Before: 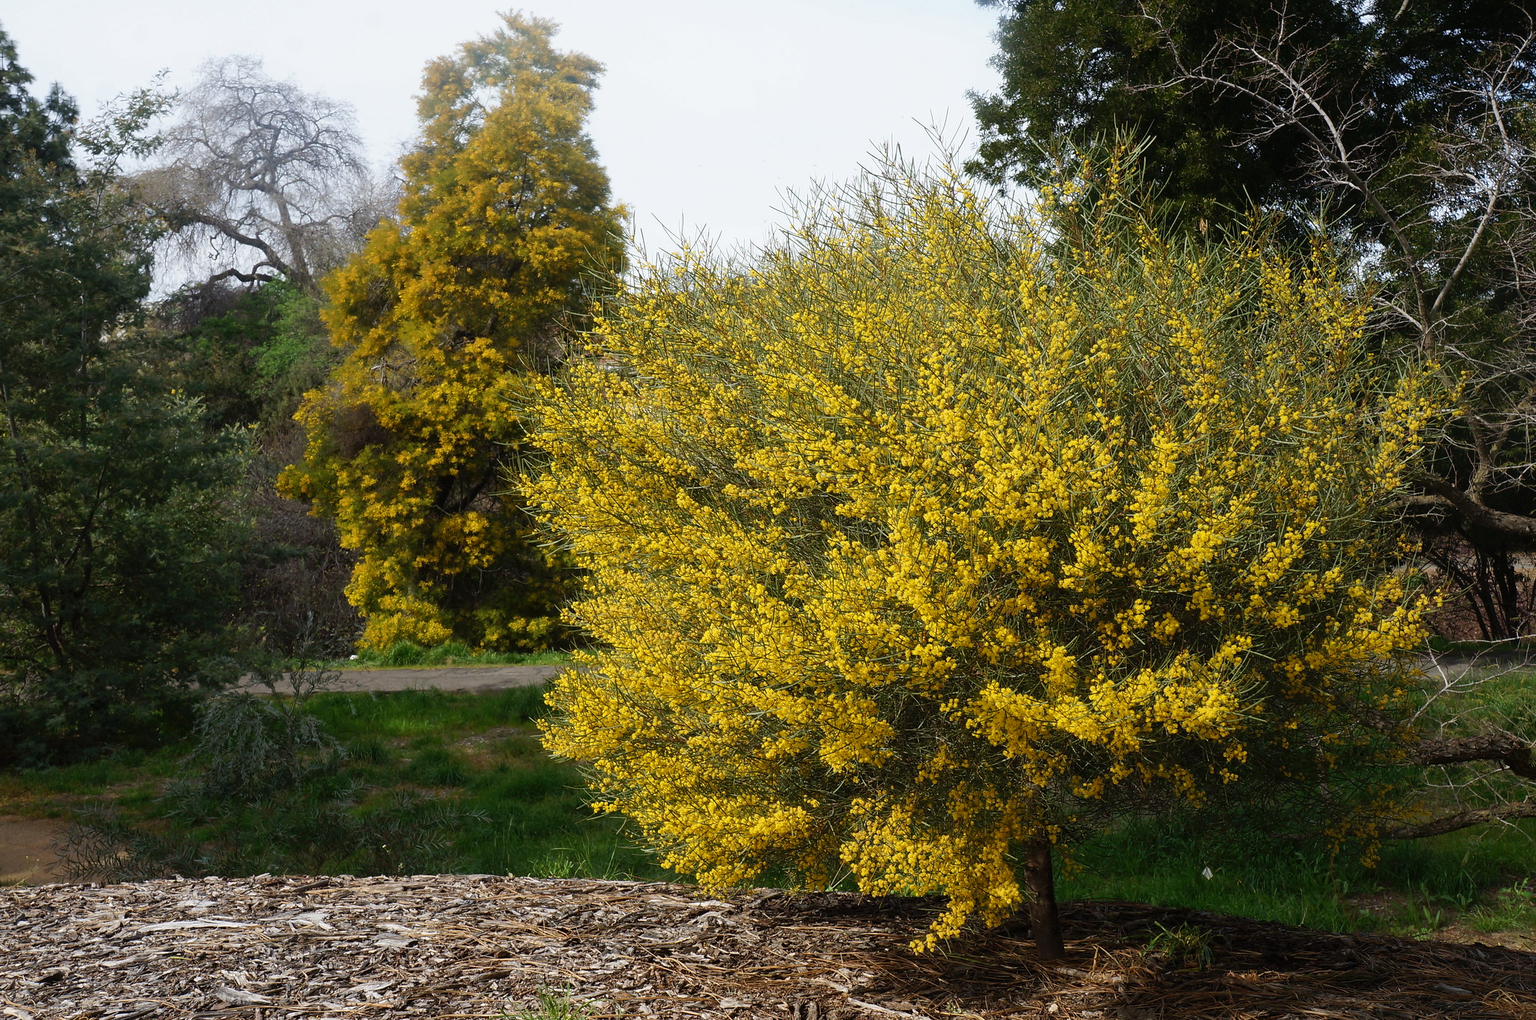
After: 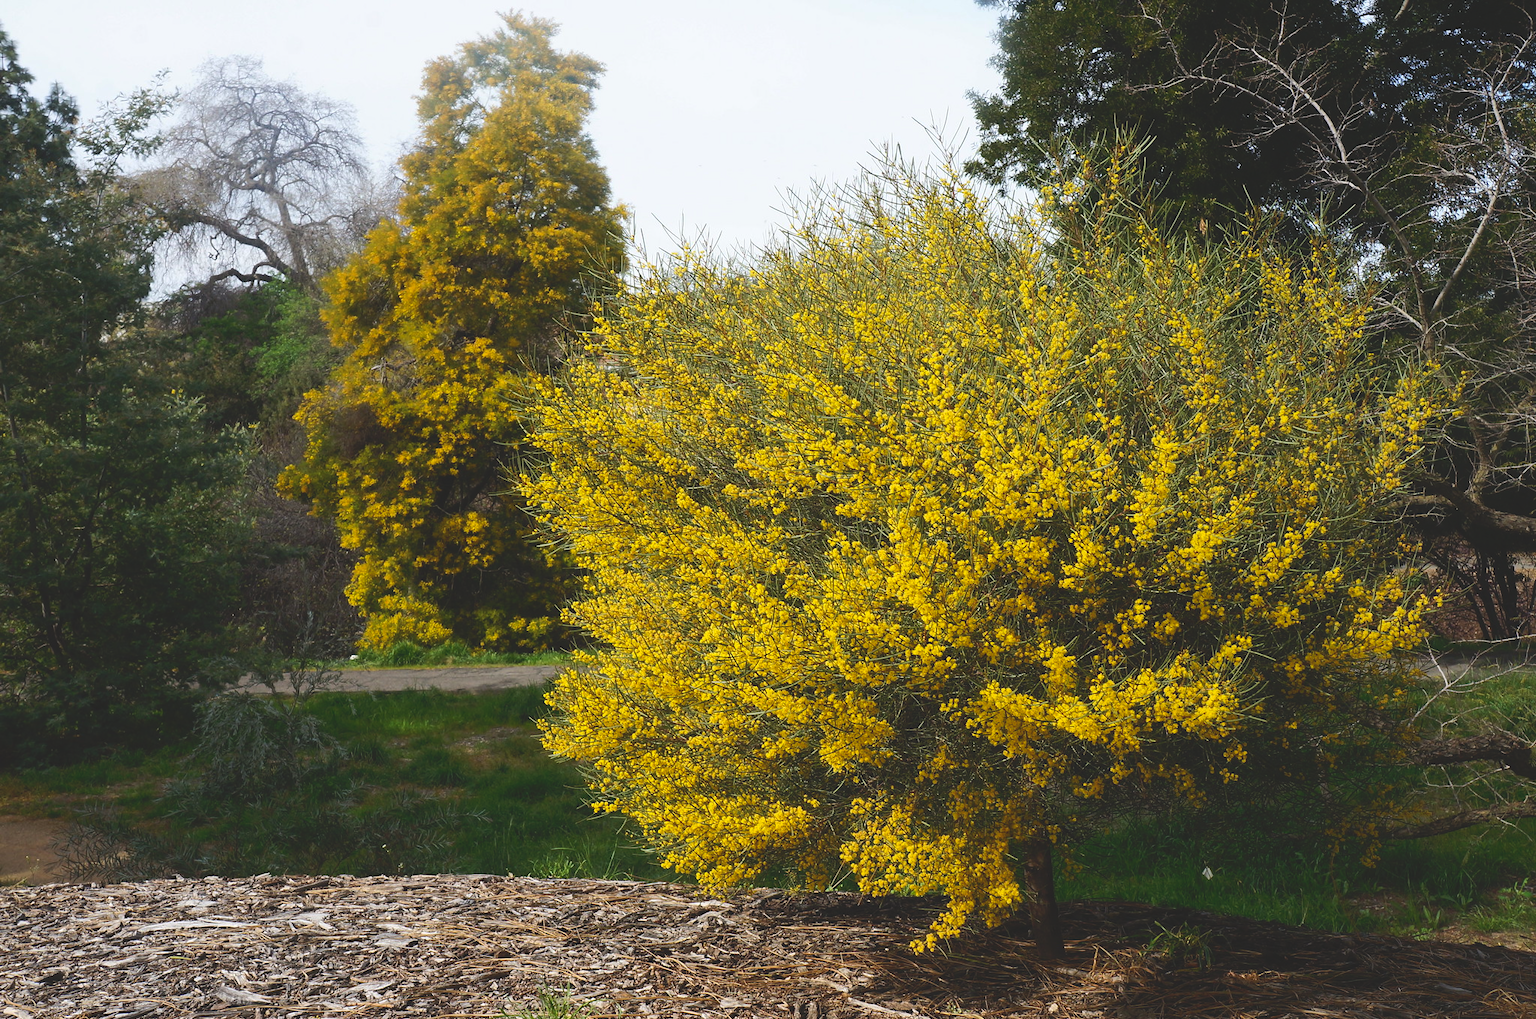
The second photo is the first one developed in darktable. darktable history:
contrast brightness saturation: contrast -0.28
tone equalizer: -8 EV -0.75 EV, -7 EV -0.7 EV, -6 EV -0.6 EV, -5 EV -0.4 EV, -3 EV 0.4 EV, -2 EV 0.6 EV, -1 EV 0.7 EV, +0 EV 0.75 EV, edges refinement/feathering 500, mask exposure compensation -1.57 EV, preserve details no
